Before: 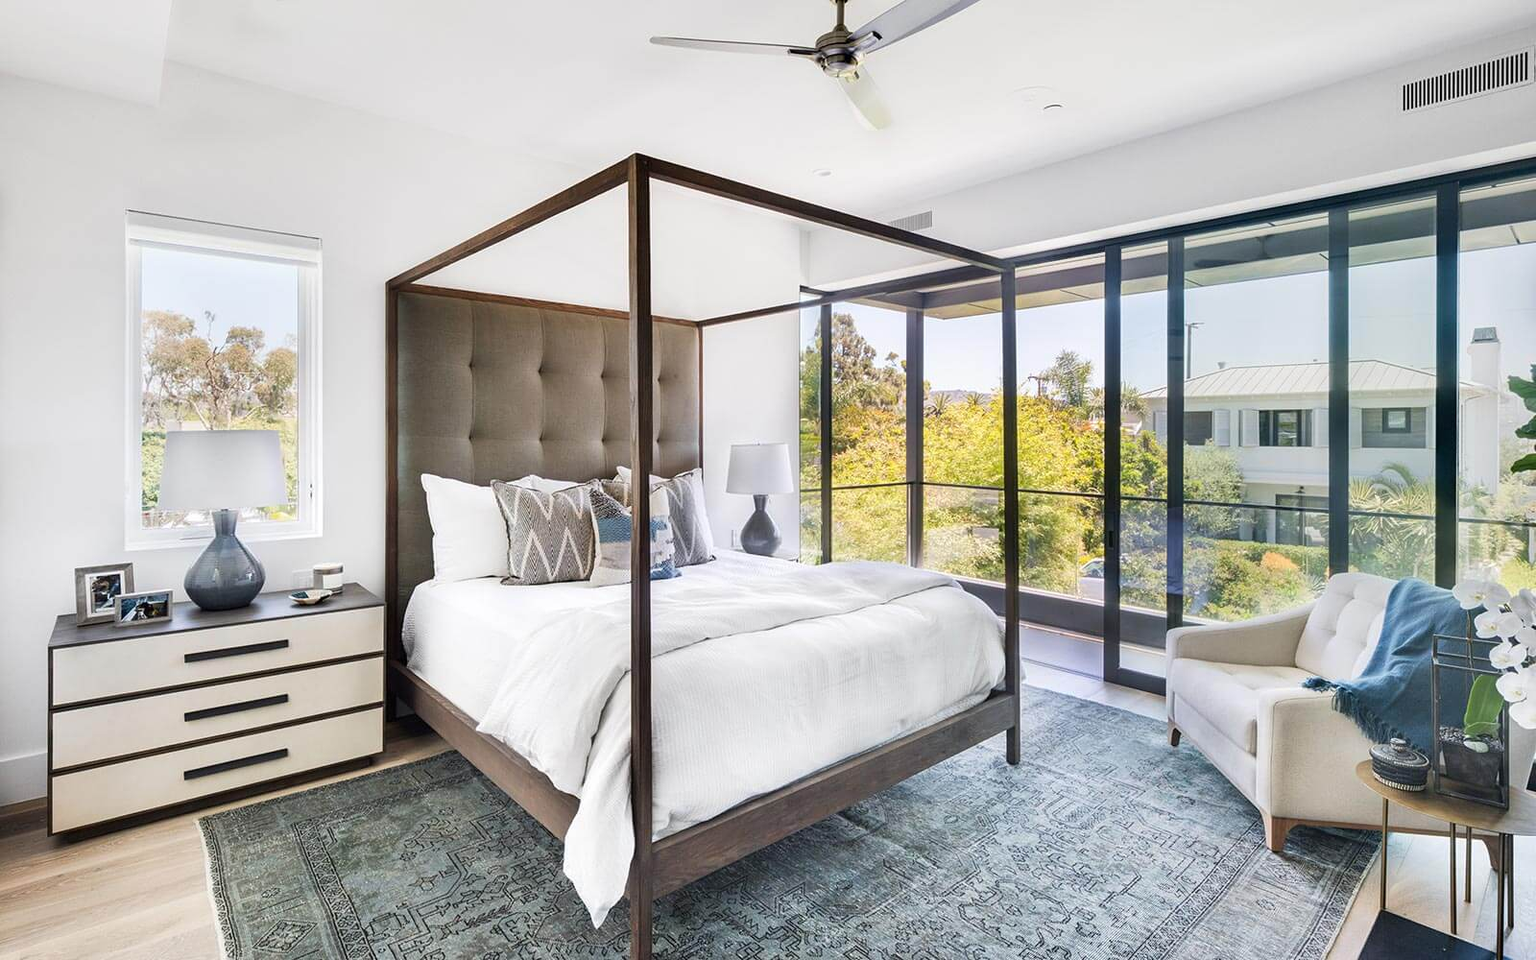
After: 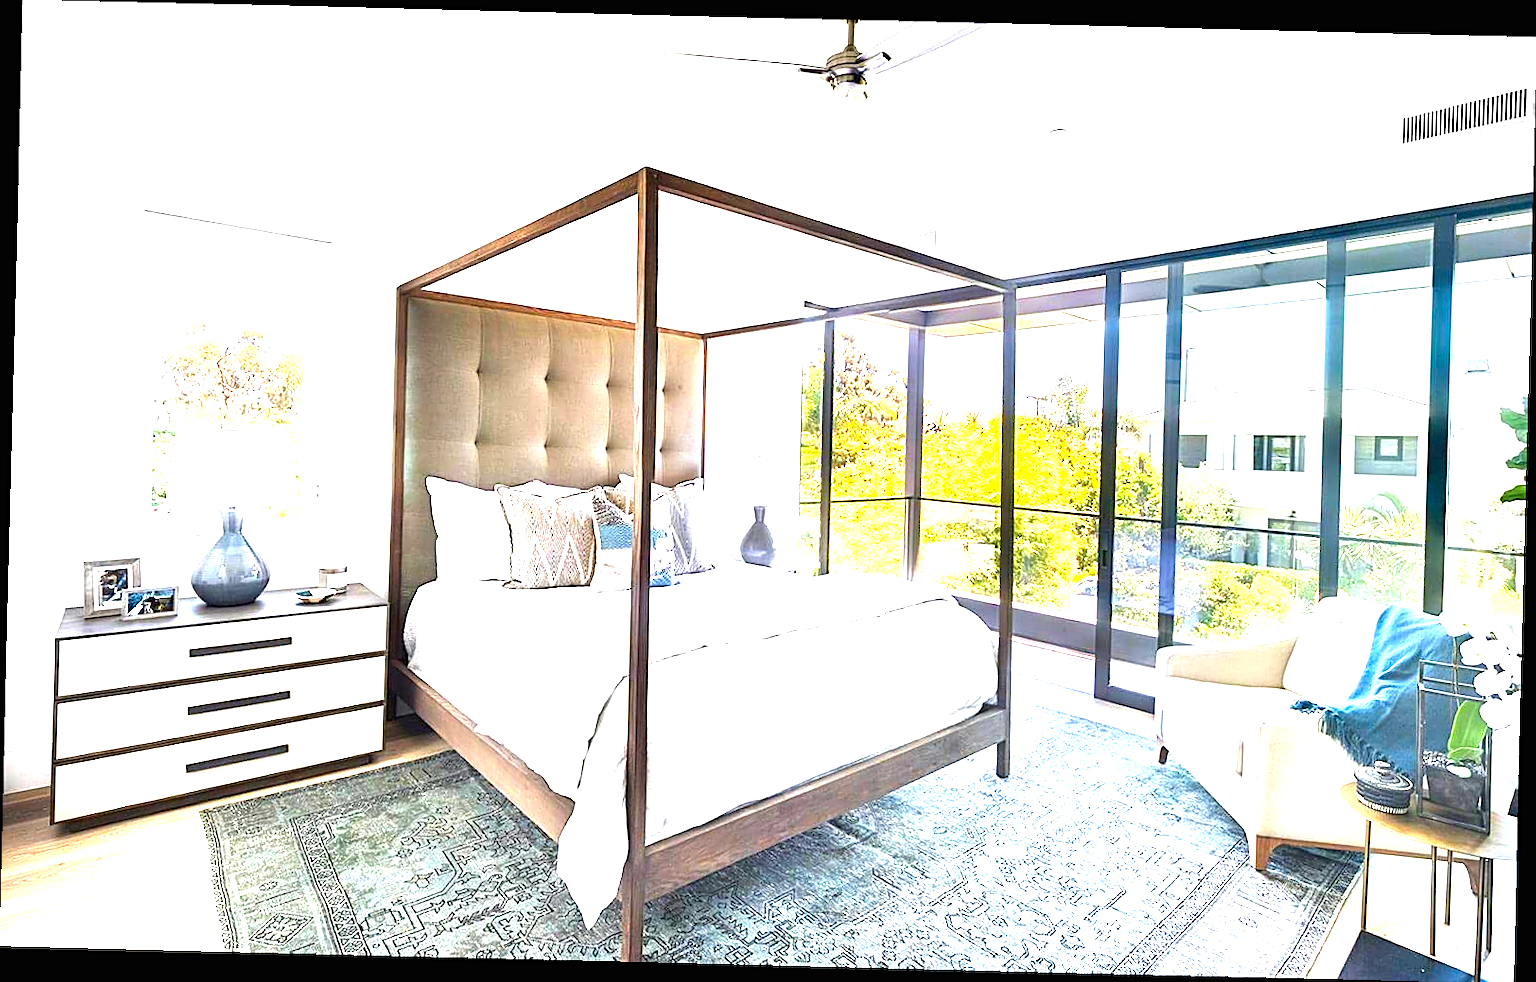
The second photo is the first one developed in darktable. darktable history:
color correction: highlights b* -0.061, saturation 1.35
crop and rotate: angle -1.42°
sharpen: on, module defaults
exposure: black level correction 0, exposure 1.739 EV, compensate highlight preservation false
